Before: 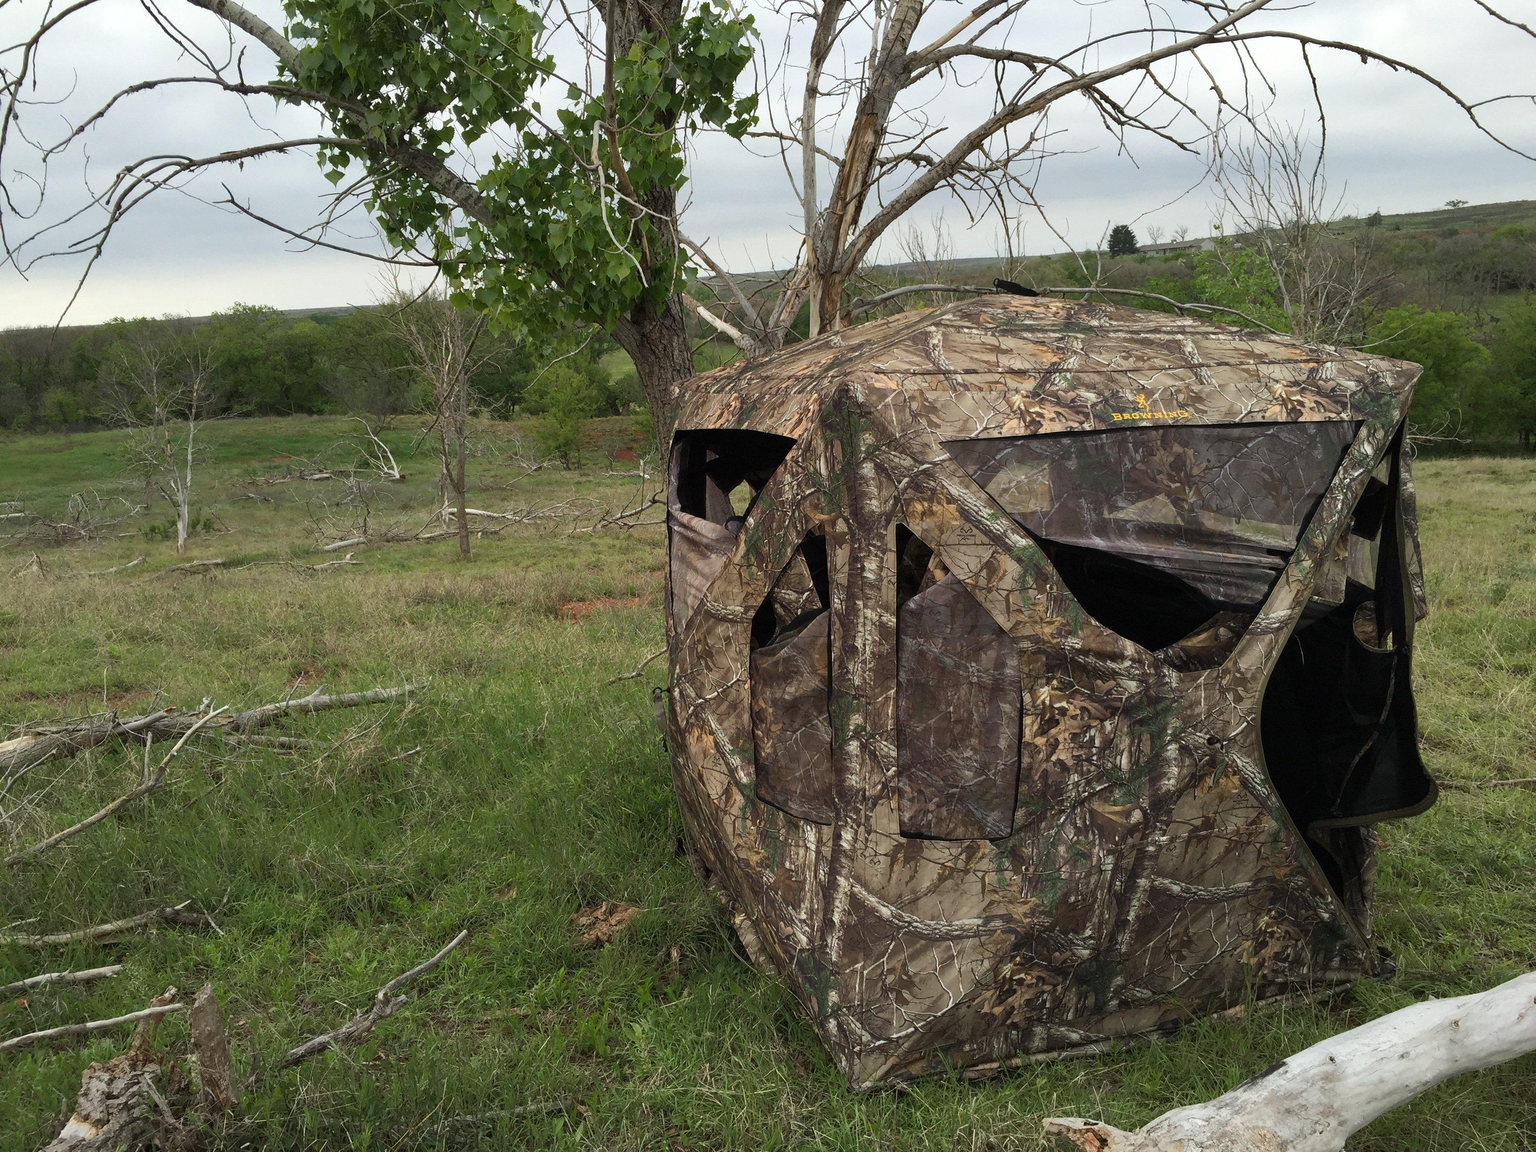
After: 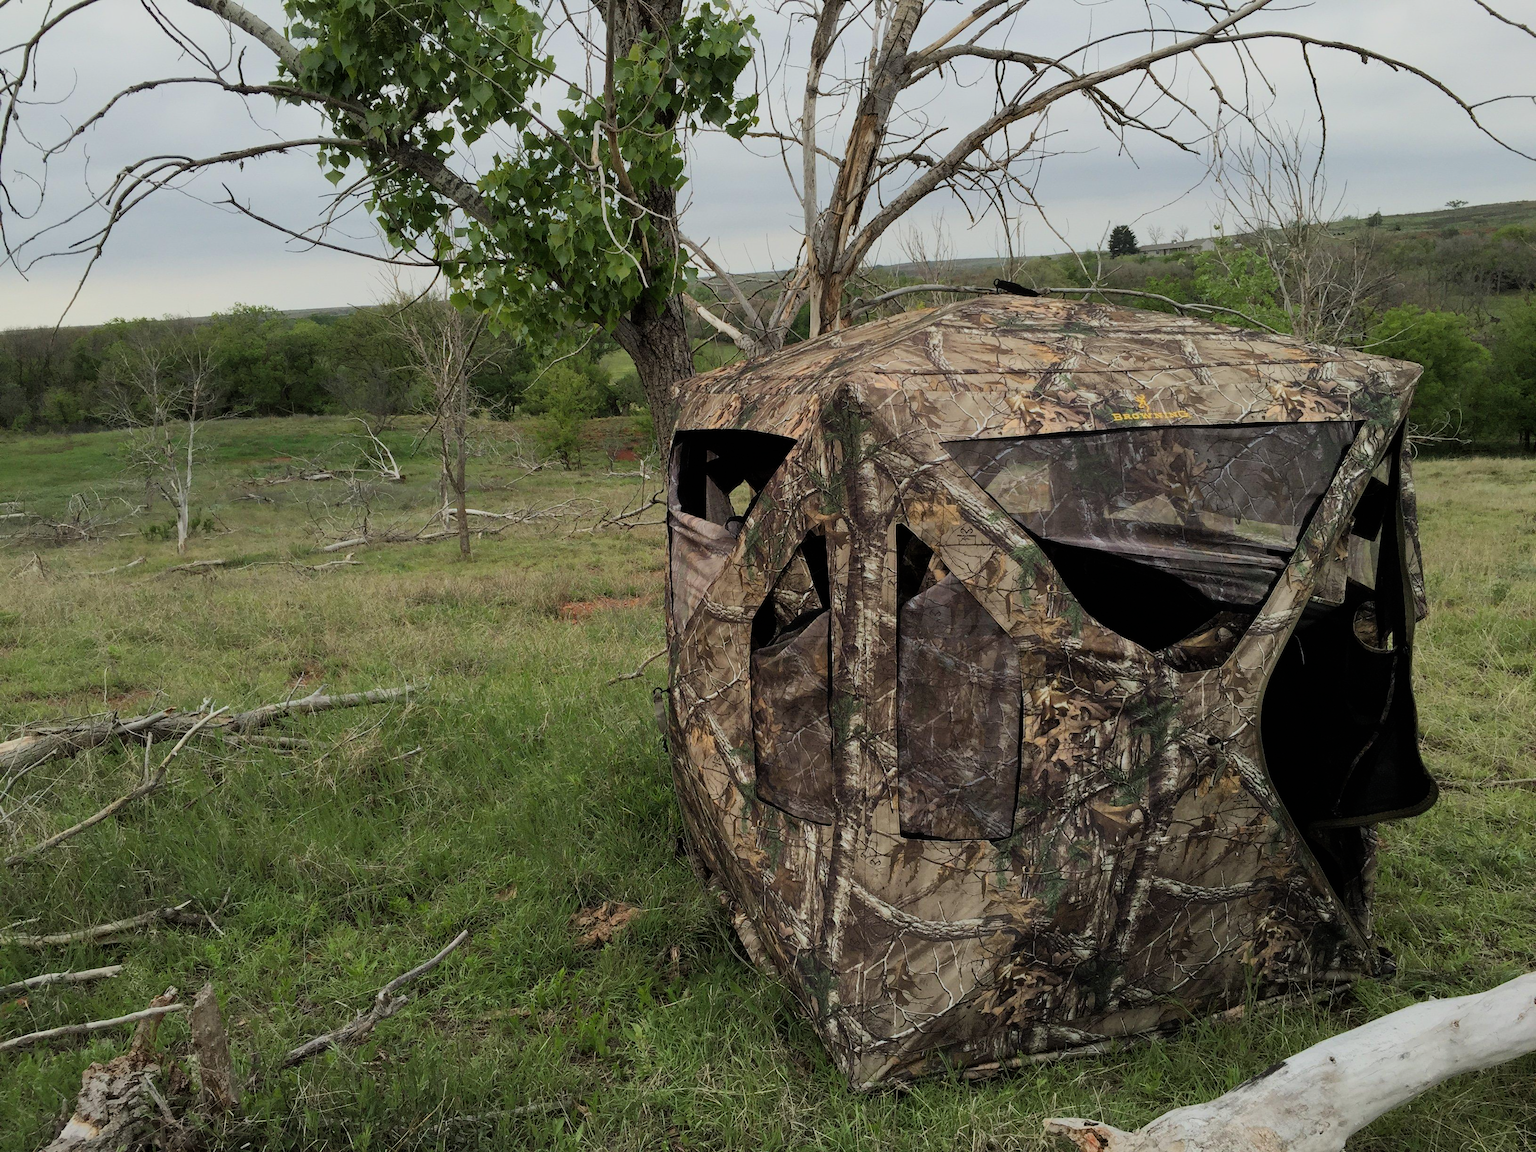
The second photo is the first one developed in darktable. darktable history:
filmic rgb: black relative exposure -7.65 EV, white relative exposure 4.56 EV, threshold 5.95 EV, hardness 3.61, color science v6 (2022), enable highlight reconstruction true
